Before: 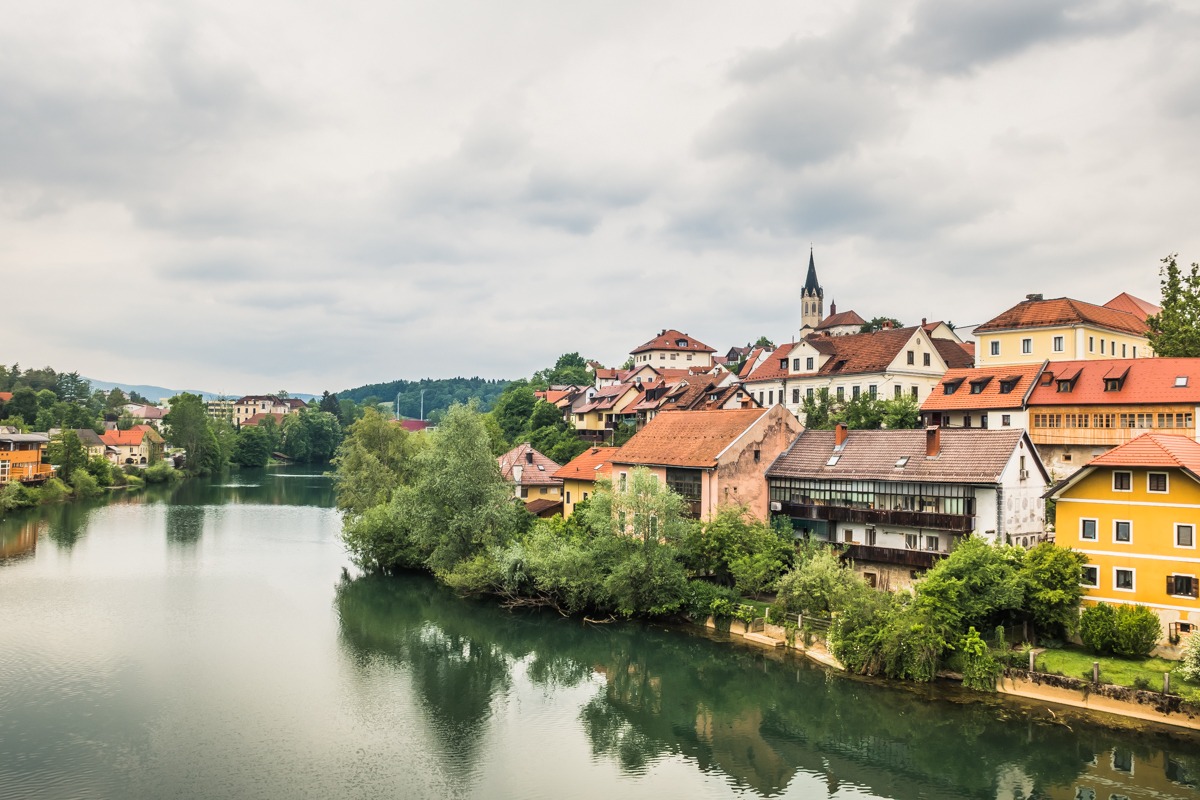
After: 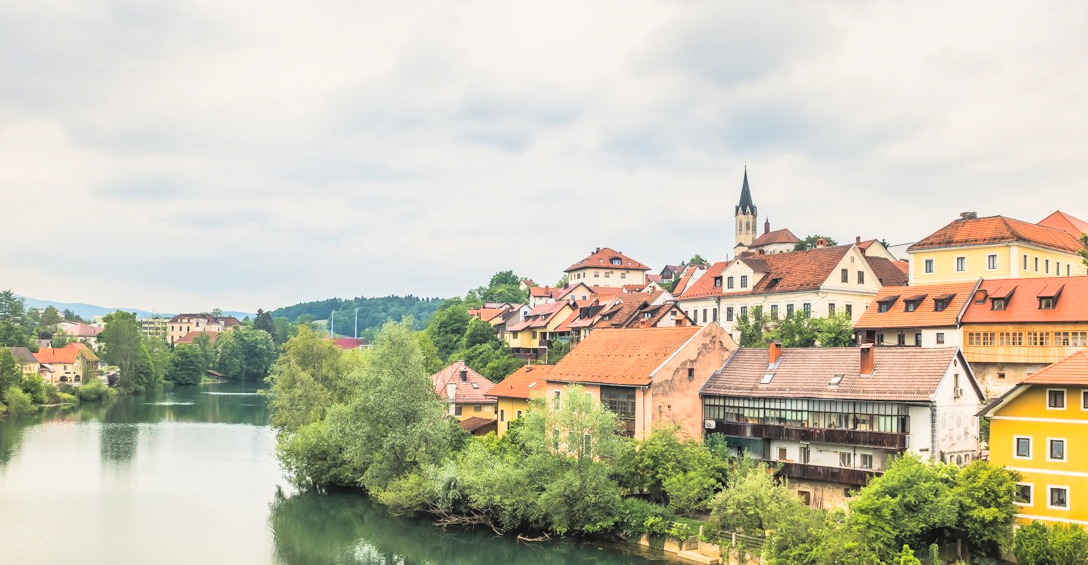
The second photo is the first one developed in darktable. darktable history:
crop: left 5.531%, top 10.343%, right 3.744%, bottom 18.966%
contrast brightness saturation: contrast 0.102, brightness 0.295, saturation 0.137
